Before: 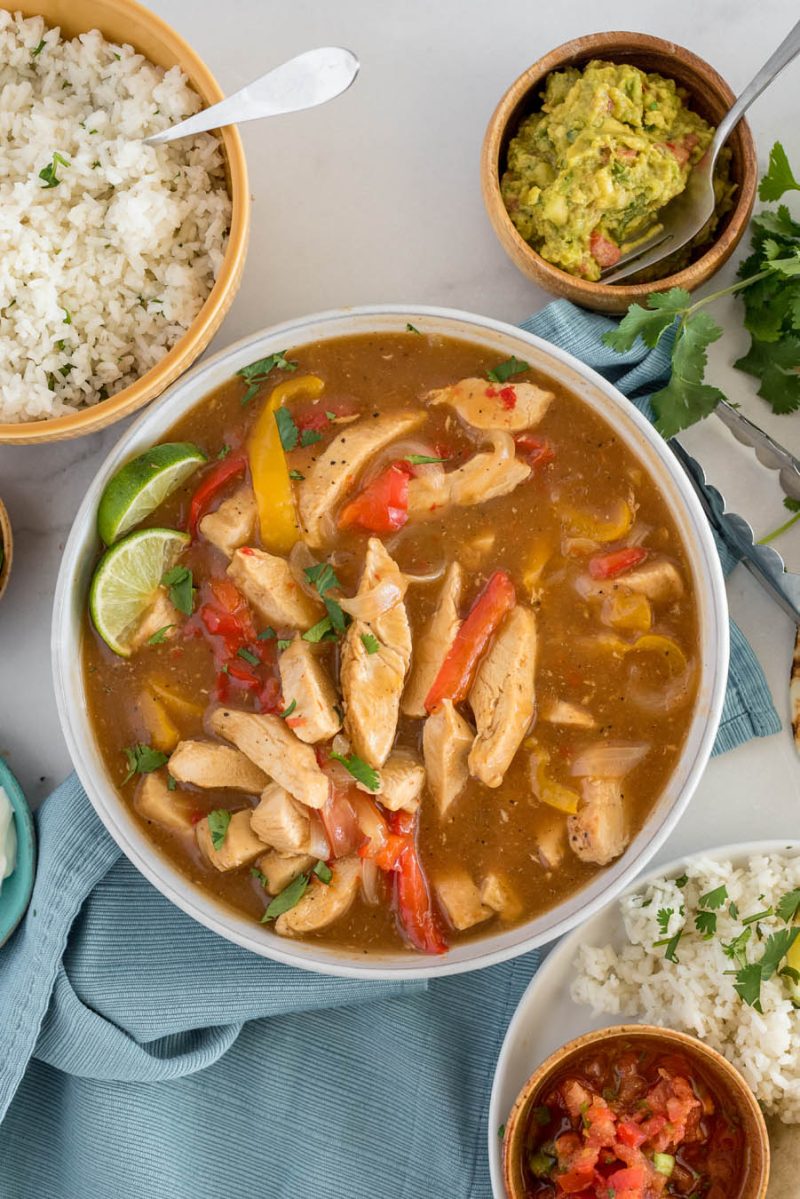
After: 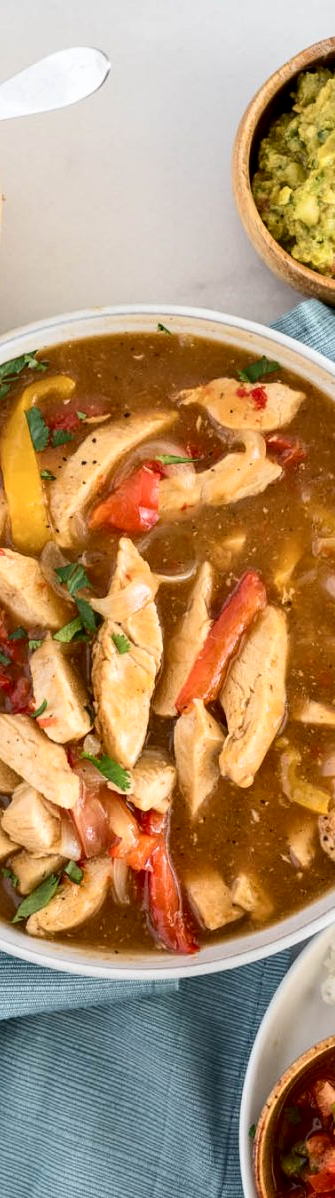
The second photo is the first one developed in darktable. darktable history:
contrast brightness saturation: contrast 0.224
local contrast: highlights 102%, shadows 100%, detail 119%, midtone range 0.2
crop: left 31.128%, right 26.911%
